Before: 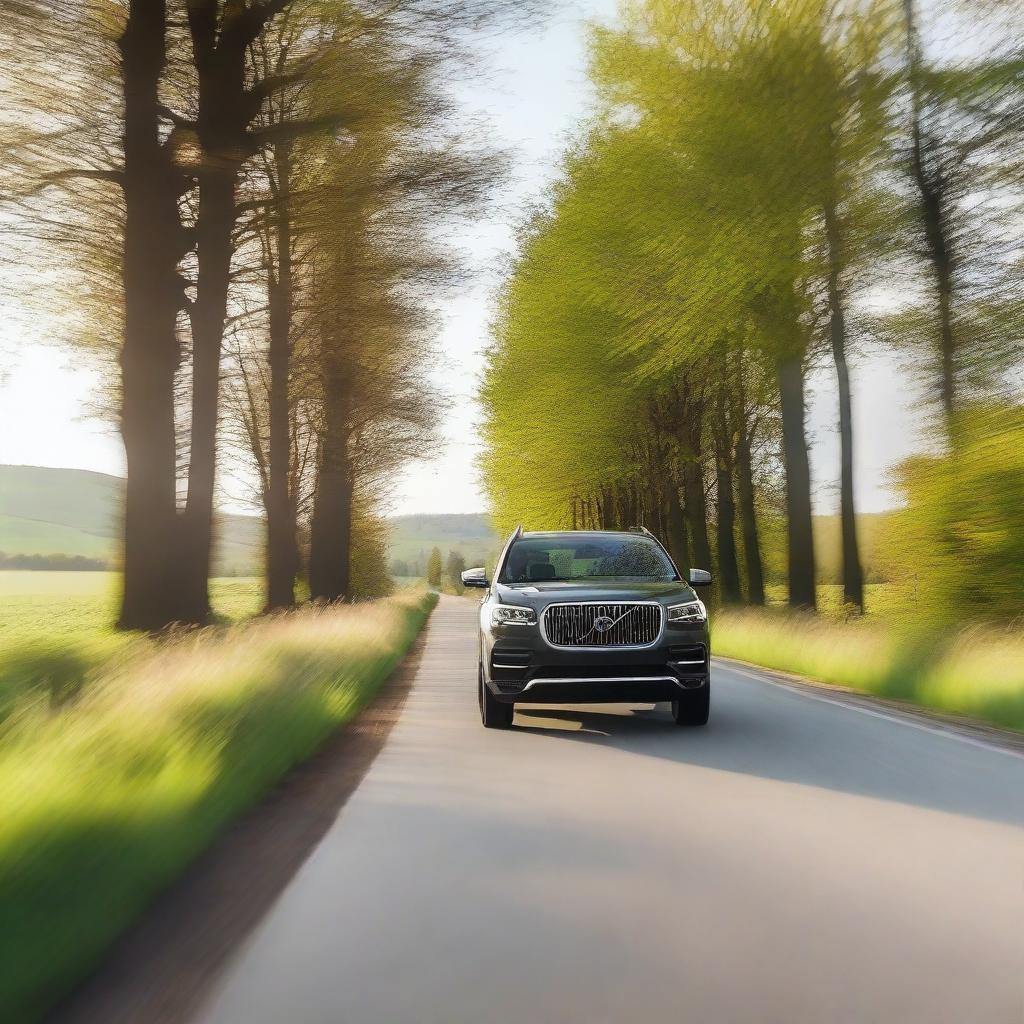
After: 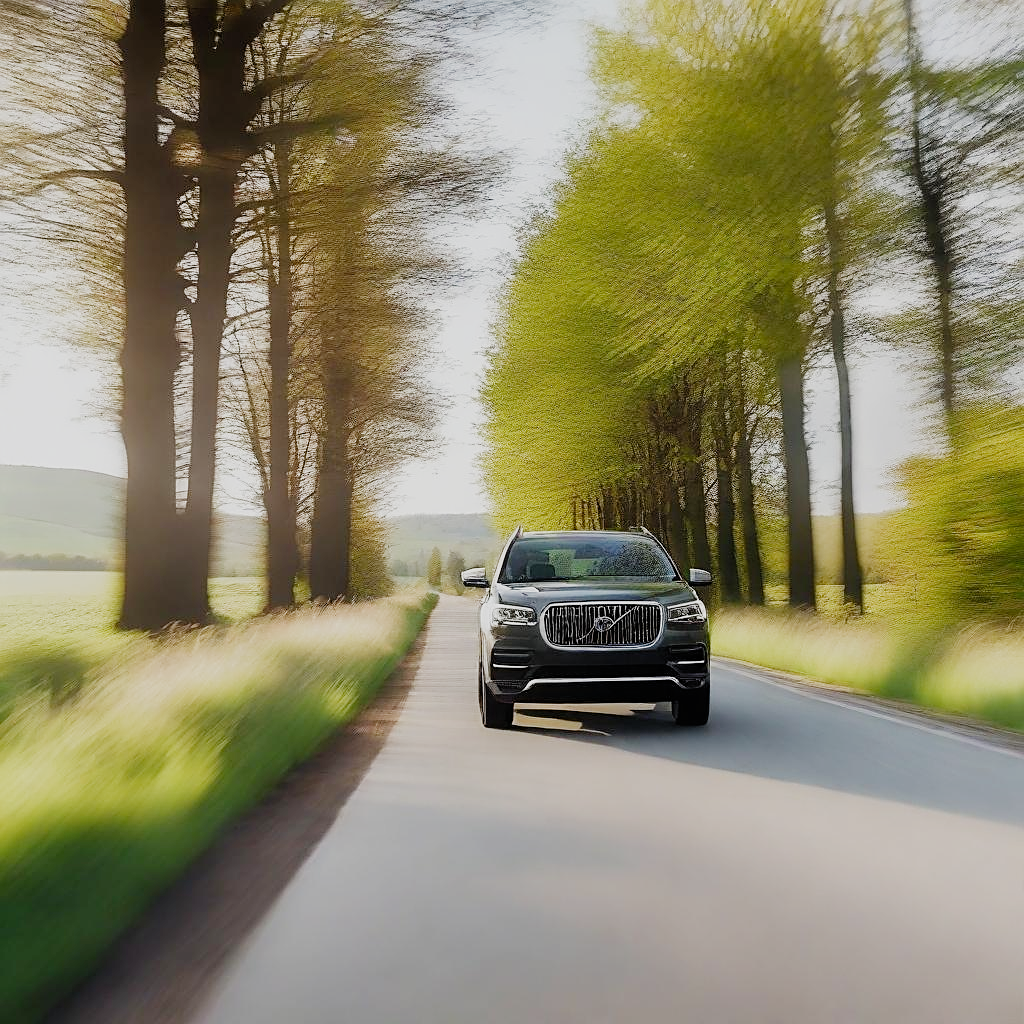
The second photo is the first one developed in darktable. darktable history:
sharpen: amount 0.467
filmic rgb: black relative exposure -7.65 EV, white relative exposure 4.56 EV, hardness 3.61, add noise in highlights 0.001, preserve chrominance no, color science v3 (2019), use custom middle-gray values true, contrast in highlights soft
exposure: exposure 0.297 EV, compensate exposure bias true, compensate highlight preservation false
